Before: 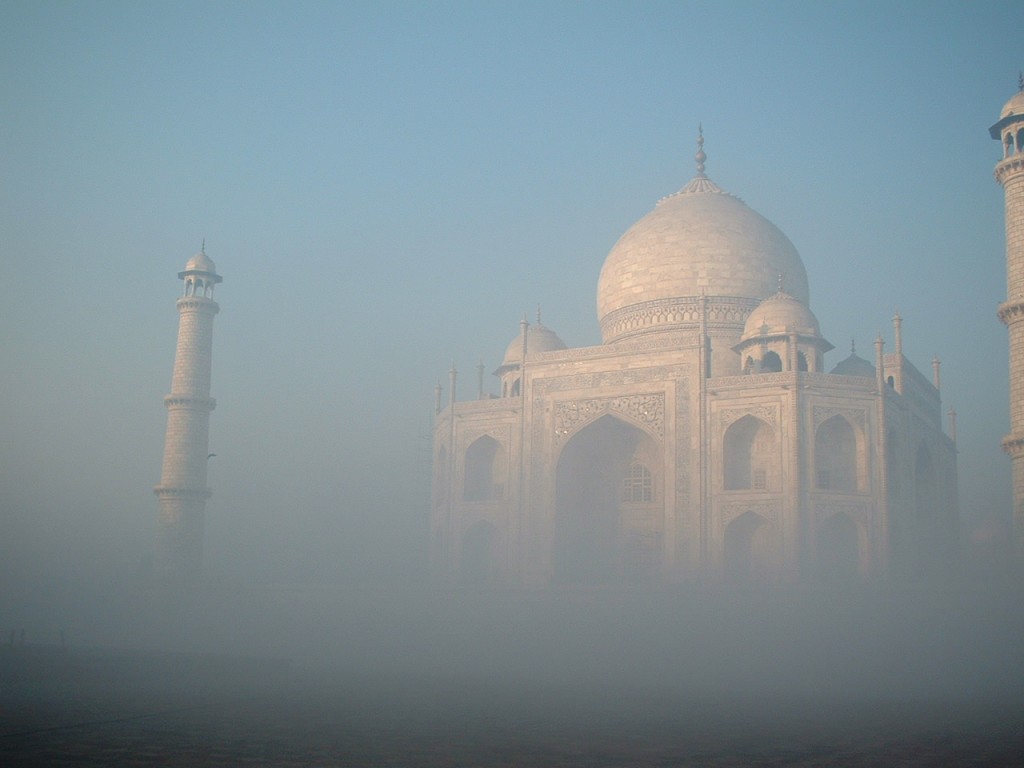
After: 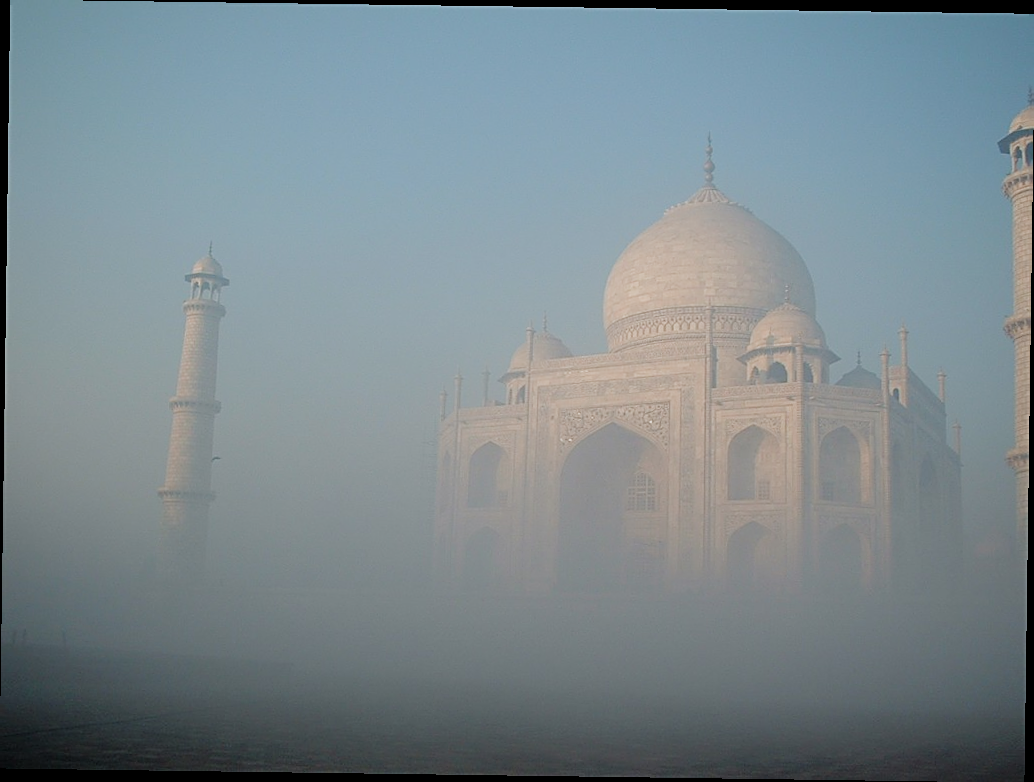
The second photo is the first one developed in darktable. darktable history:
filmic rgb: middle gray luminance 18.42%, black relative exposure -11.25 EV, white relative exposure 3.75 EV, threshold 6 EV, target black luminance 0%, hardness 5.87, latitude 57.4%, contrast 0.963, shadows ↔ highlights balance 49.98%, add noise in highlights 0, preserve chrominance luminance Y, color science v3 (2019), use custom middle-gray values true, iterations of high-quality reconstruction 0, contrast in highlights soft, enable highlight reconstruction true
rotate and perspective: rotation 0.8°, automatic cropping off
sharpen: radius 1.967
